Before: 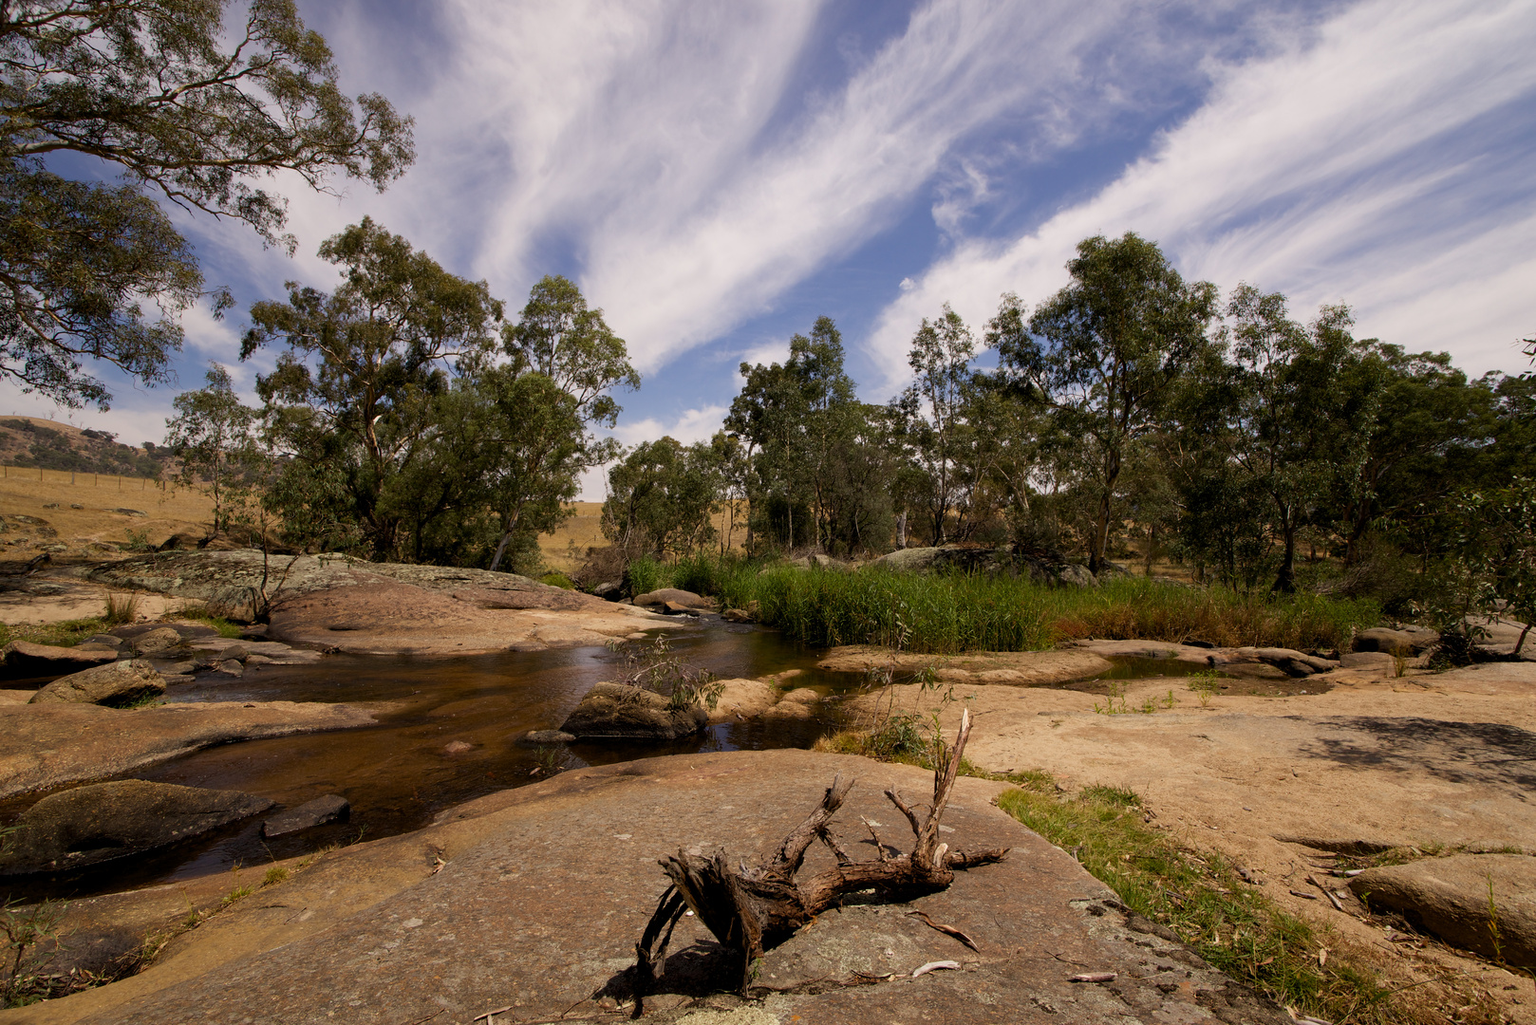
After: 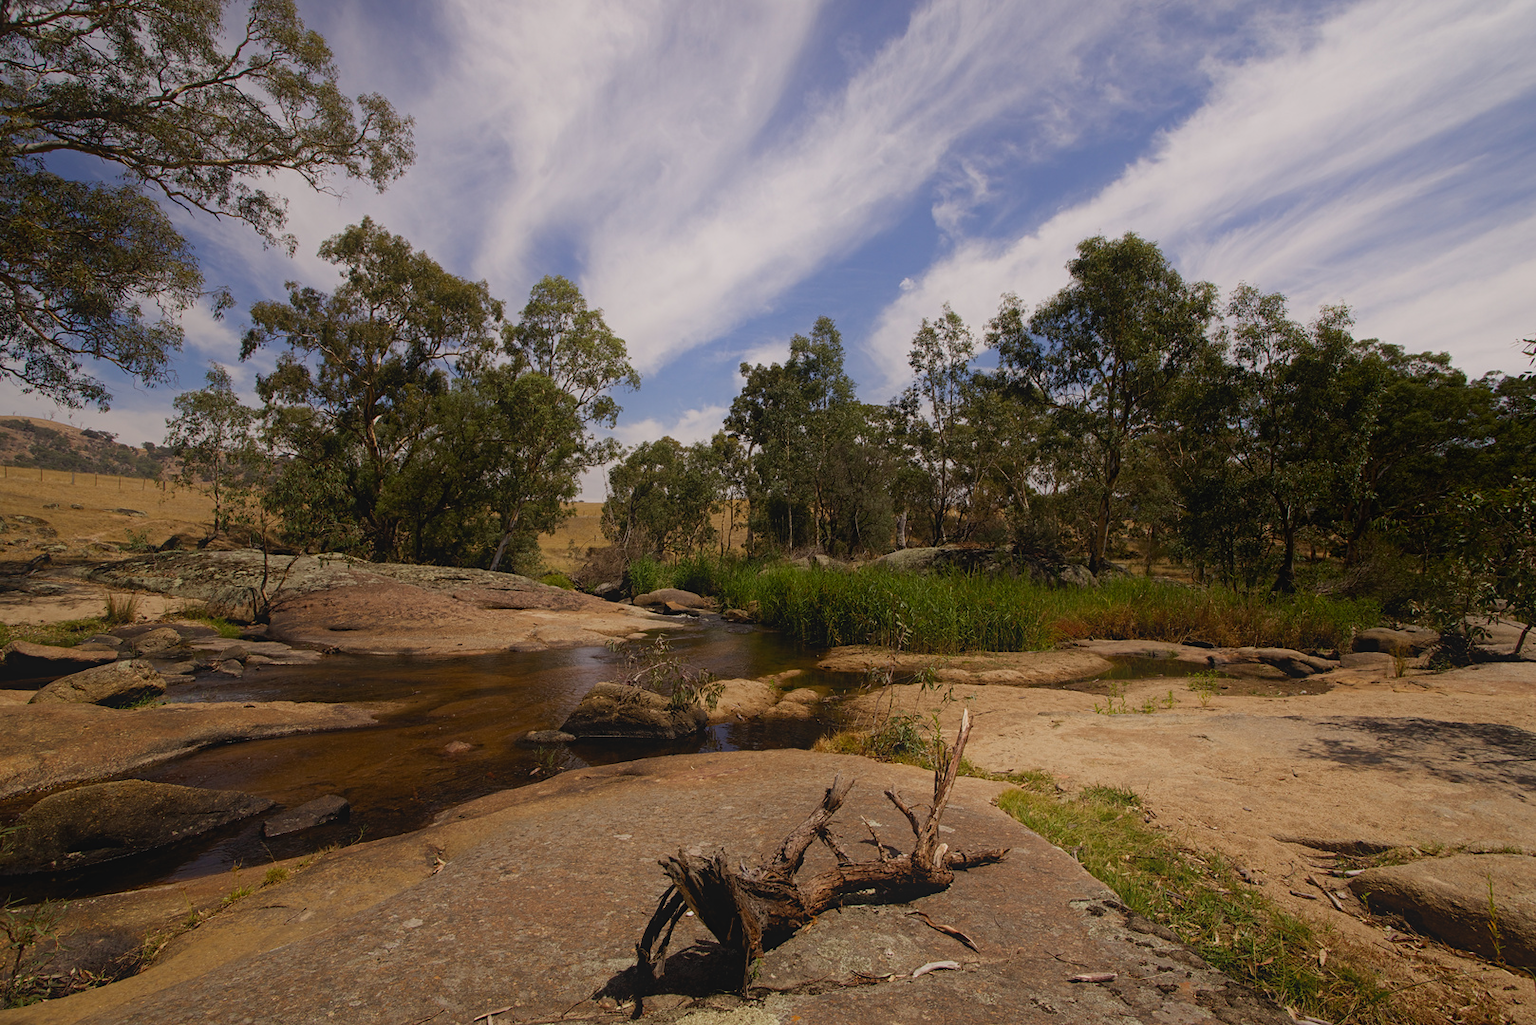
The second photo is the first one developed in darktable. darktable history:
exposure: exposure -0.169 EV, compensate highlight preservation false
contrast equalizer: octaves 7, y [[0.439, 0.44, 0.442, 0.457, 0.493, 0.498], [0.5 ×6], [0.5 ×6], [0 ×6], [0 ×6]]
